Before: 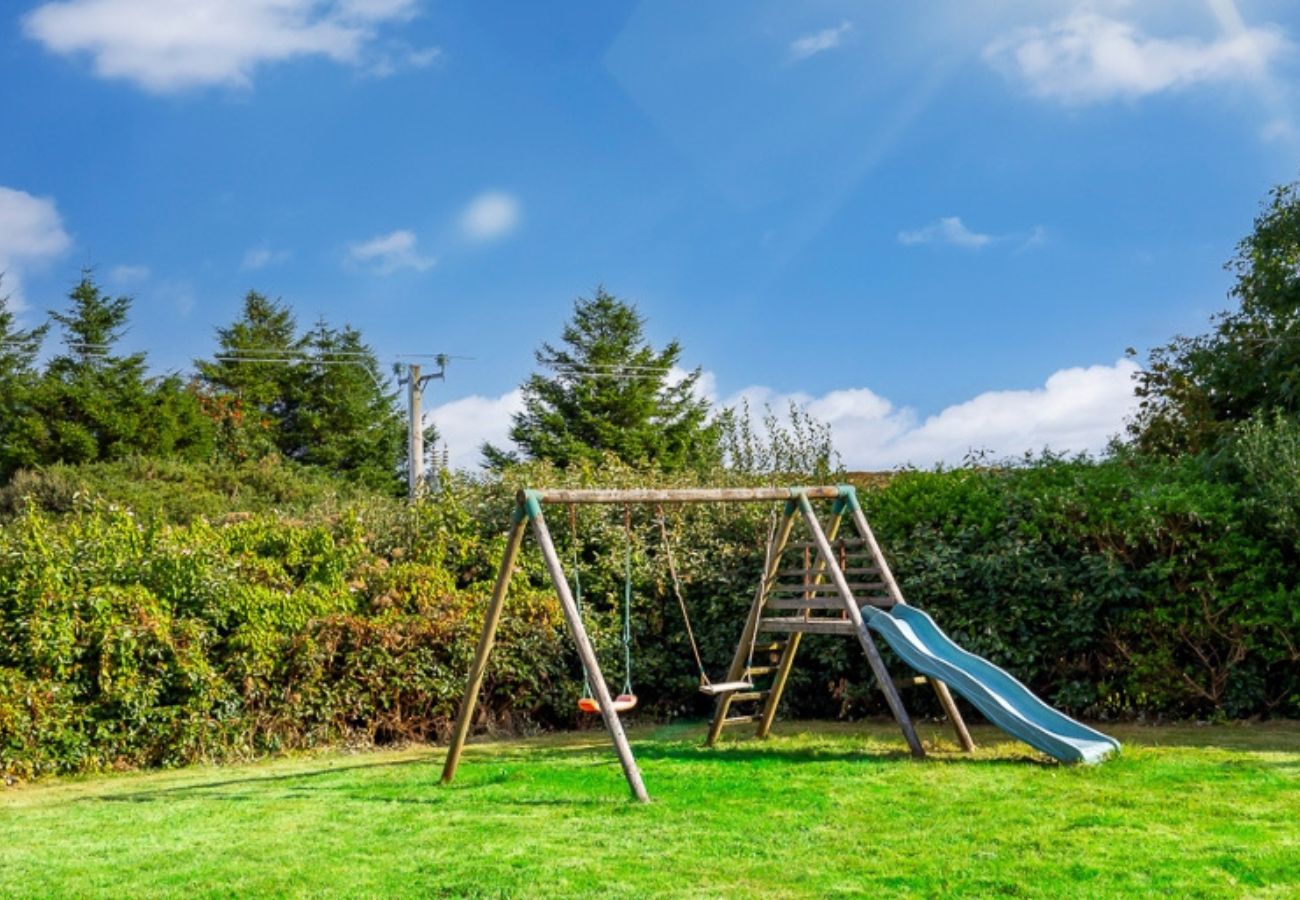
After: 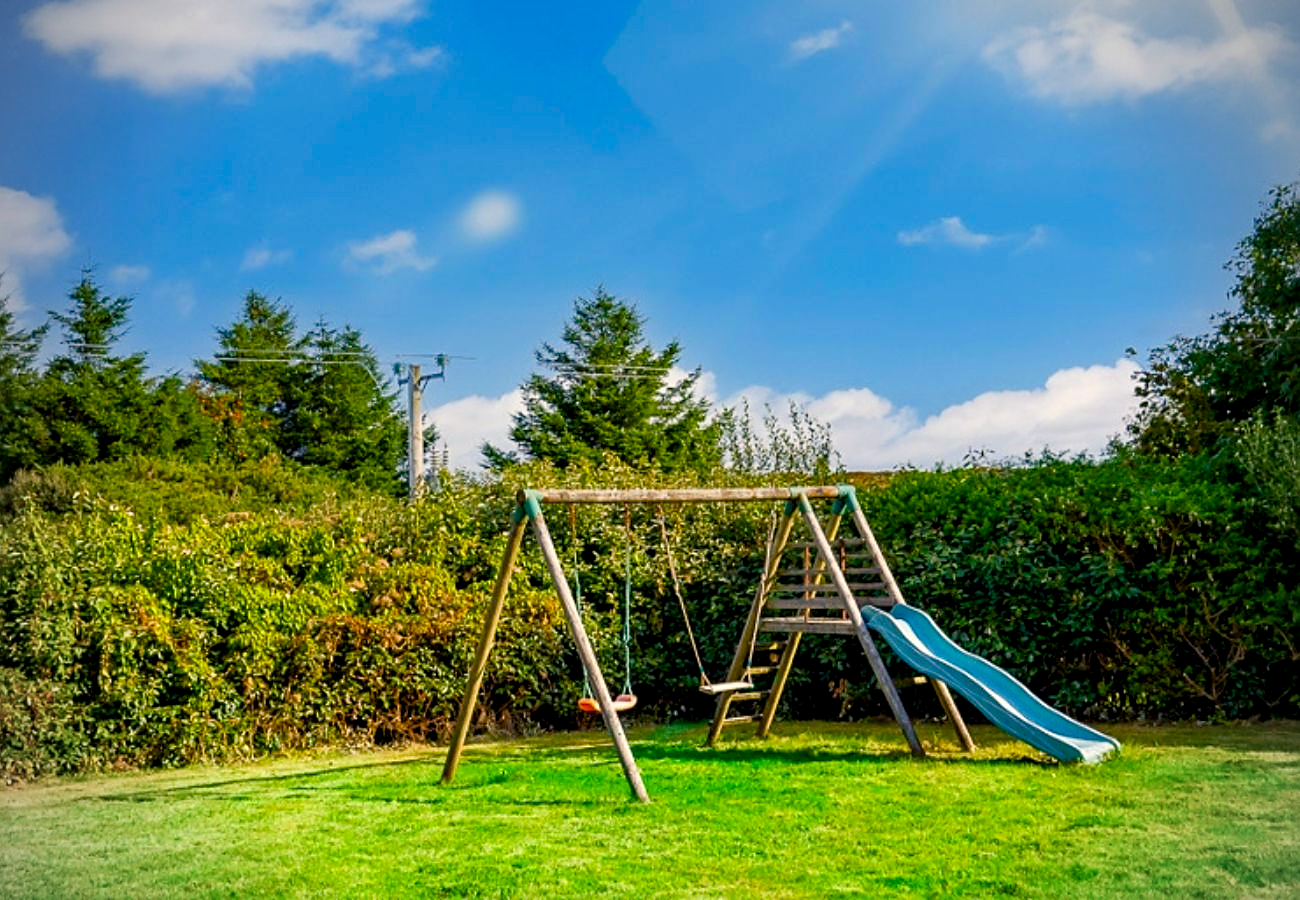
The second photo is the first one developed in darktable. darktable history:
vignetting: unbound false
color balance rgb: shadows lift › chroma 3%, shadows lift › hue 240.84°, highlights gain › chroma 3%, highlights gain › hue 73.2°, global offset › luminance -0.5%, perceptual saturation grading › global saturation 20%, perceptual saturation grading › highlights -25%, perceptual saturation grading › shadows 50%, global vibrance 25.26%
sharpen: on, module defaults
